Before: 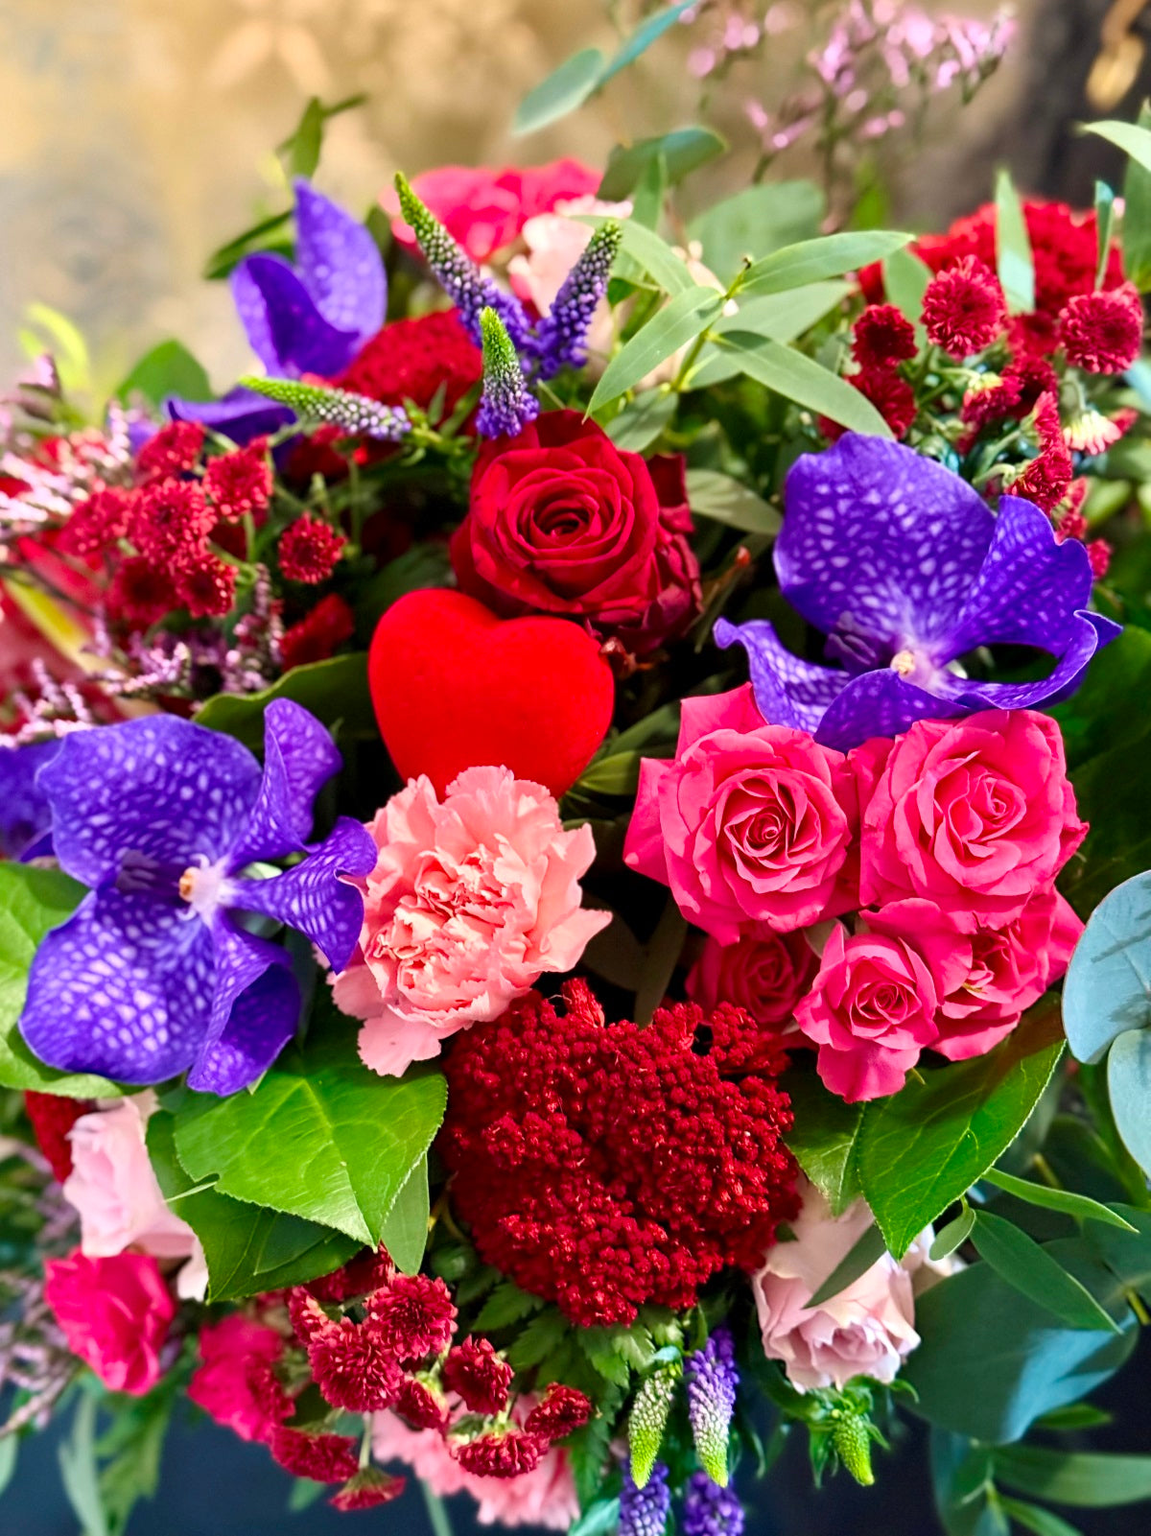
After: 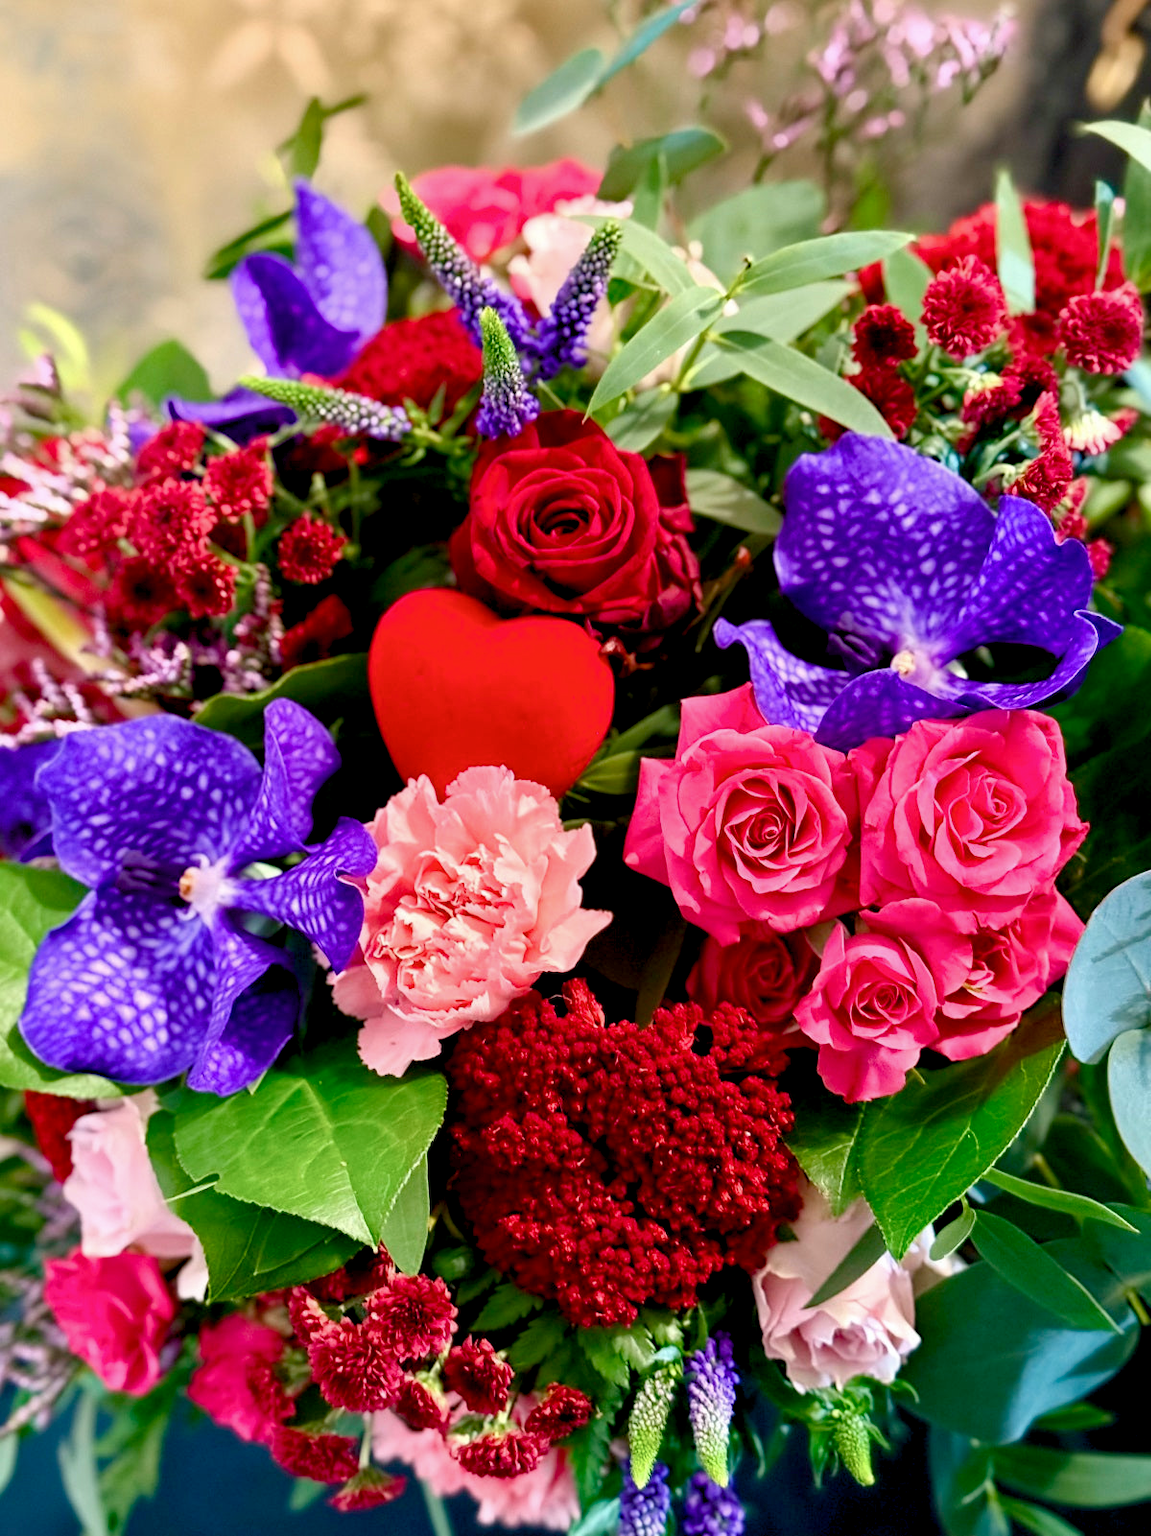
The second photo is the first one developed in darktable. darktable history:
color balance rgb: shadows lift › chroma 2.885%, shadows lift › hue 188.41°, global offset › luminance -0.888%, perceptual saturation grading › global saturation 0.063%, perceptual saturation grading › highlights -19.882%, perceptual saturation grading › shadows 20.541%
